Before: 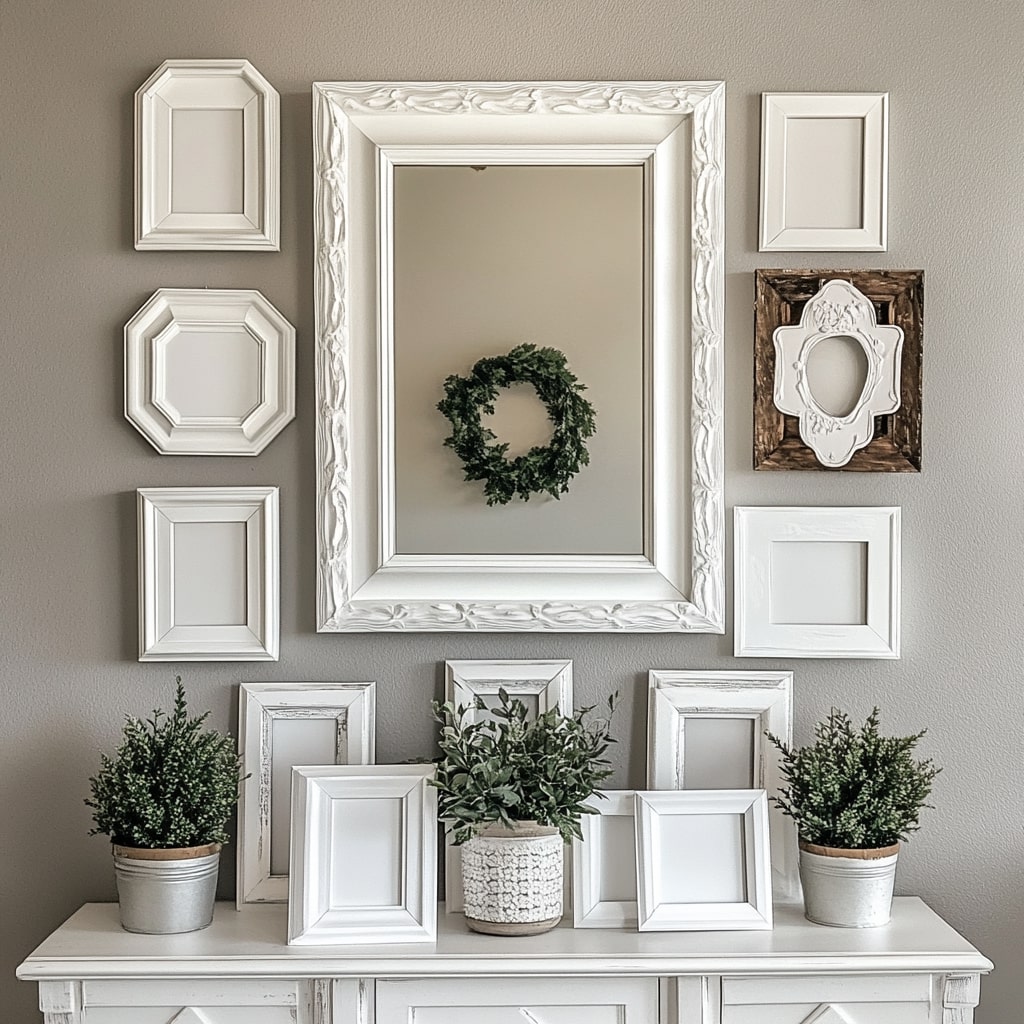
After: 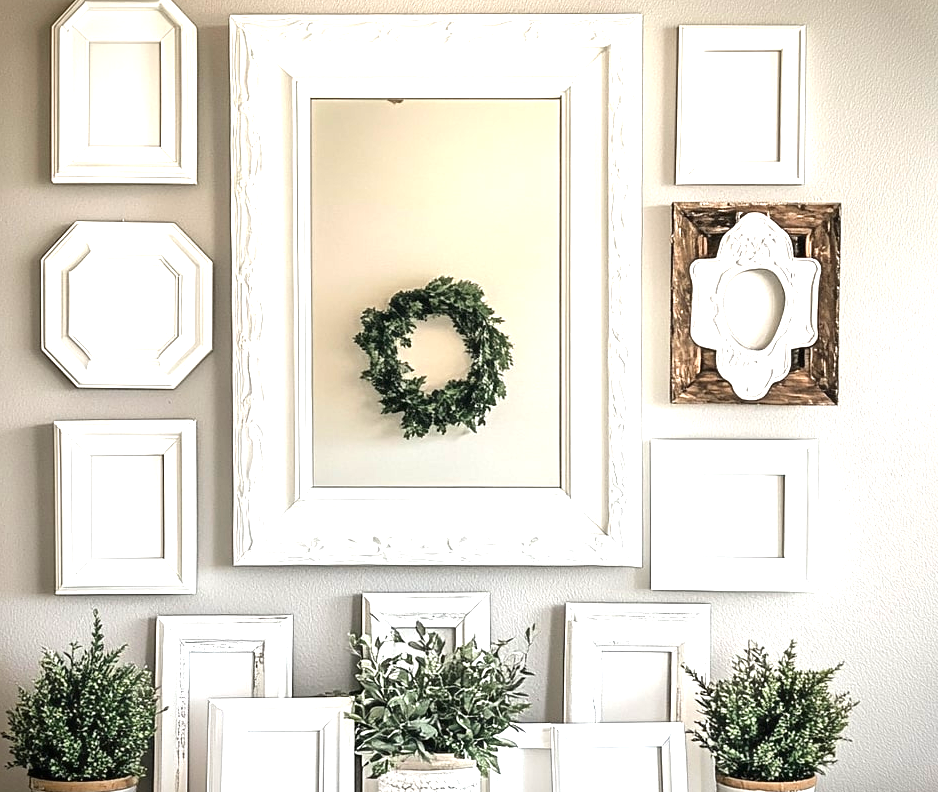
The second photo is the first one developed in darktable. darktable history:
exposure: black level correction 0, exposure 1.388 EV, compensate exposure bias true, compensate highlight preservation false
crop: left 8.155%, top 6.611%, bottom 15.385%
vignetting: fall-off start 88.53%, fall-off radius 44.2%, saturation 0.376, width/height ratio 1.161
